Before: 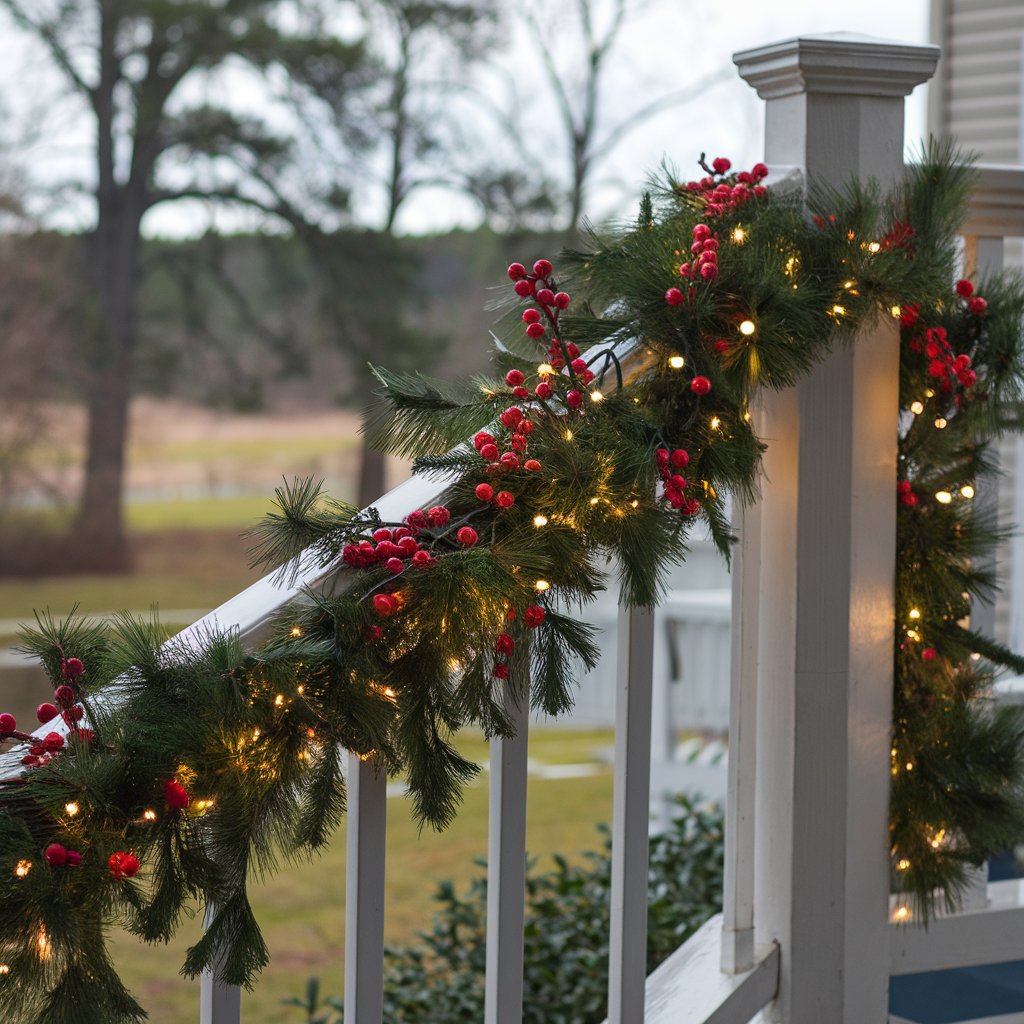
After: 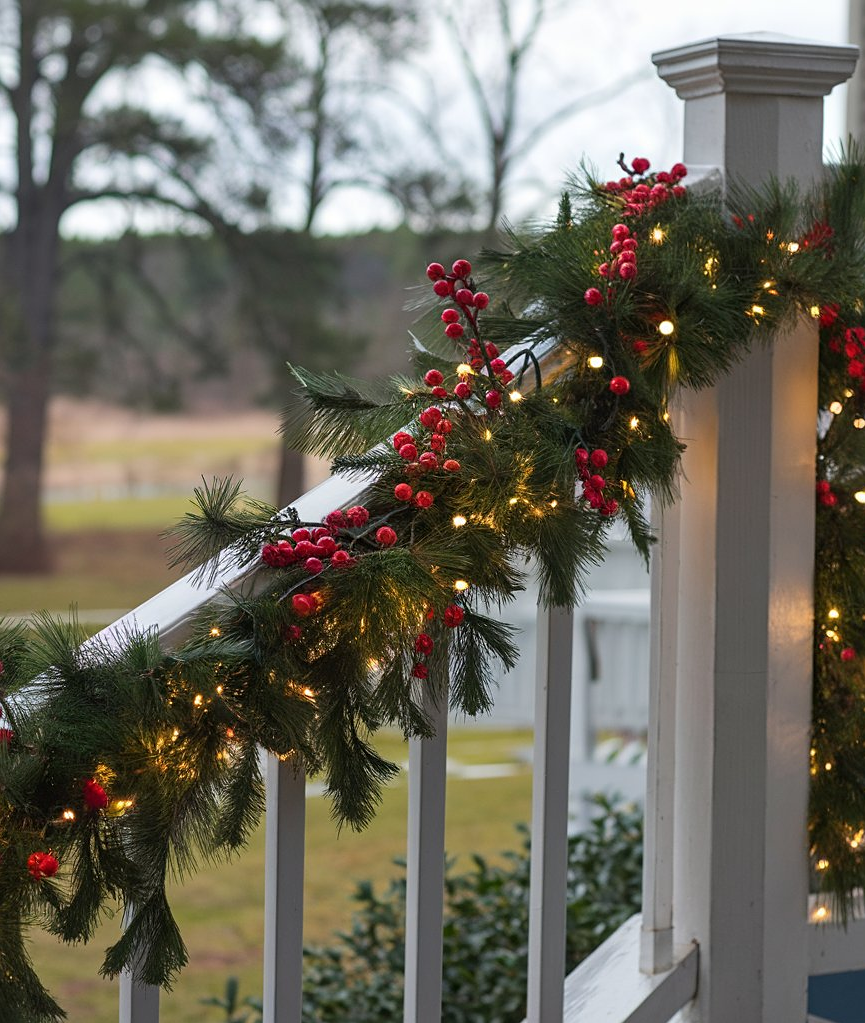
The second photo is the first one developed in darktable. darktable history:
crop: left 7.958%, right 7.502%
sharpen: amount 0.211
